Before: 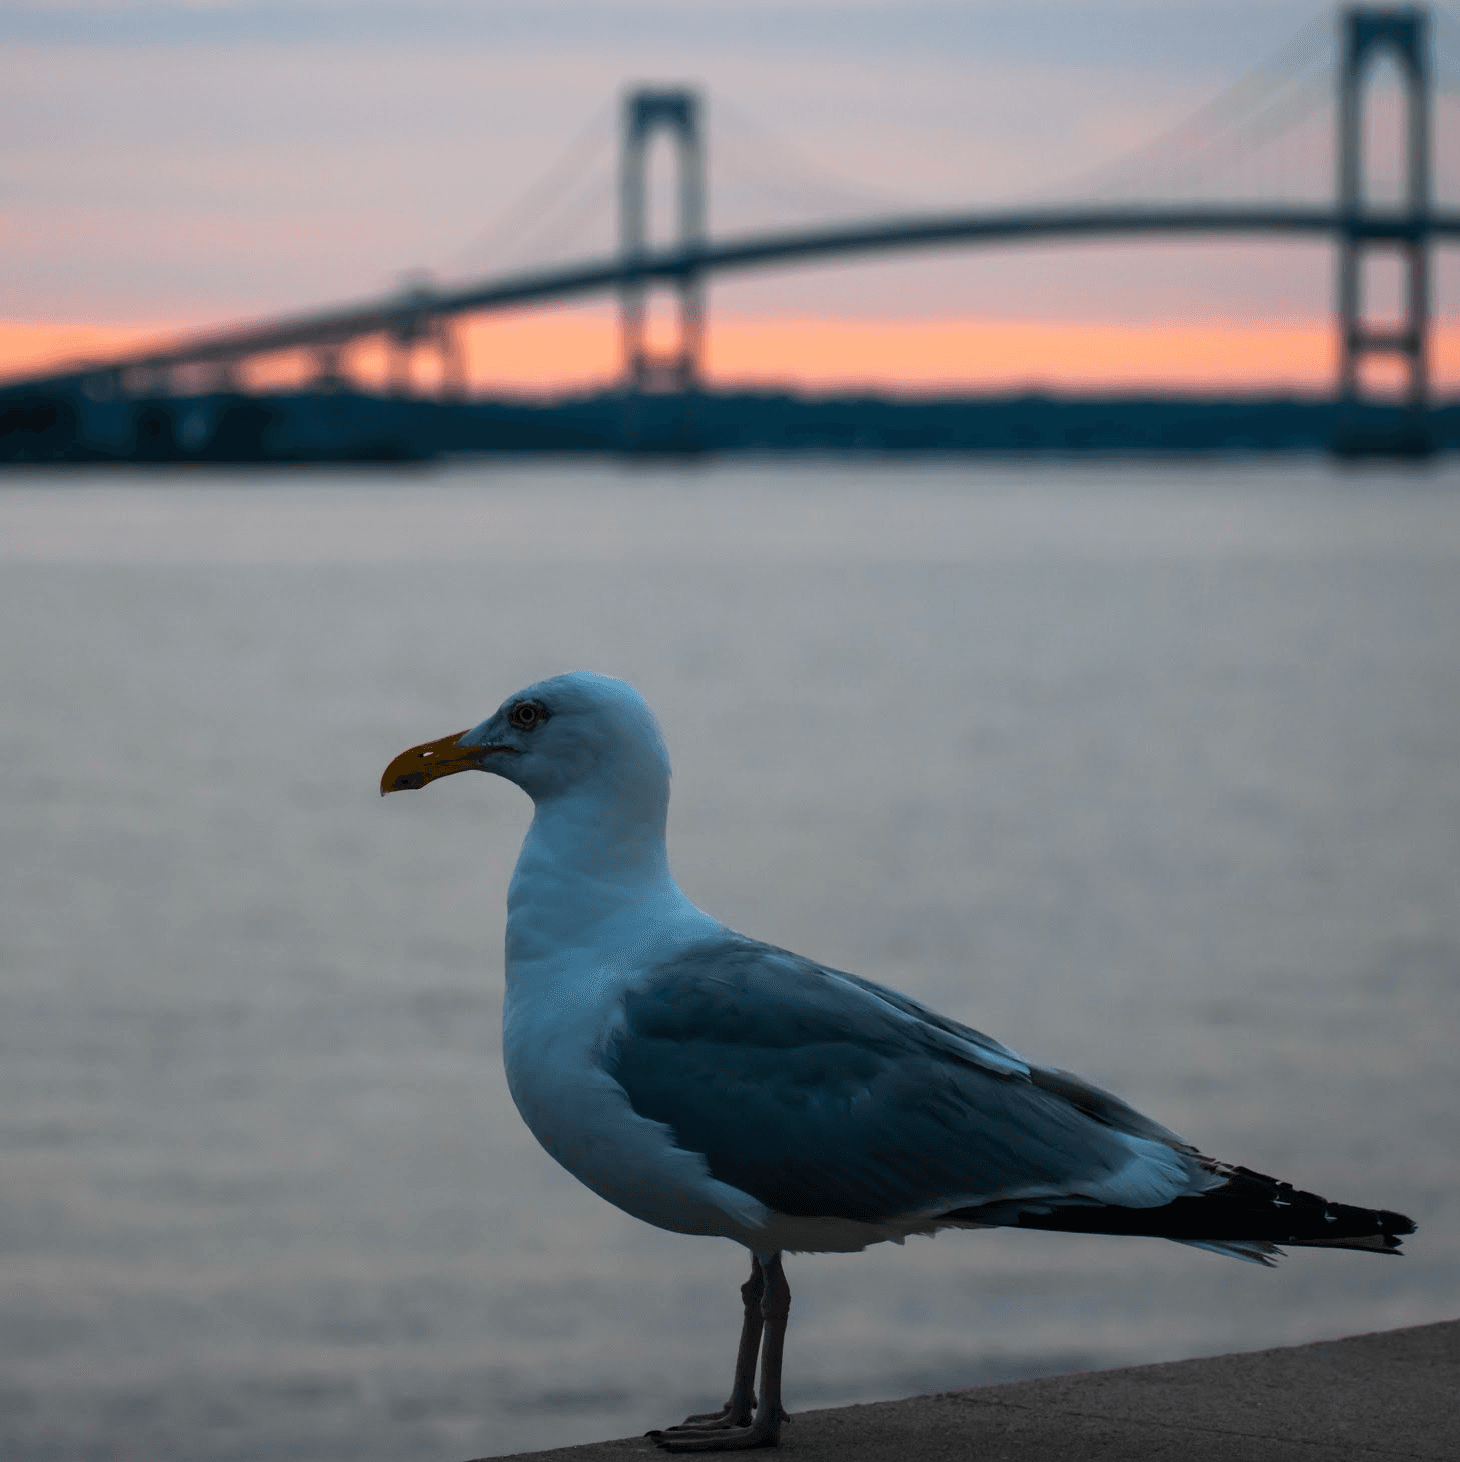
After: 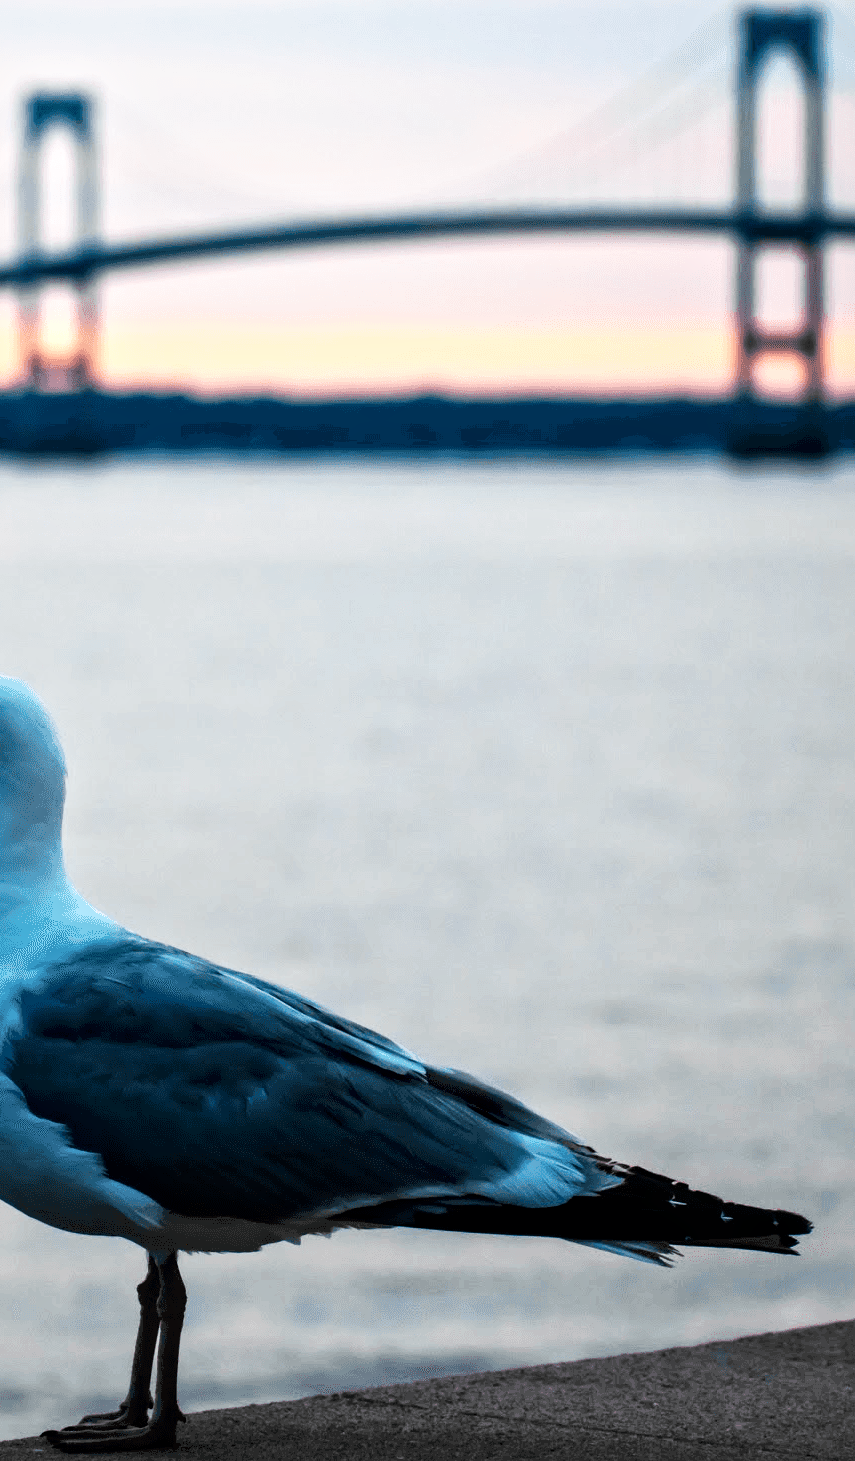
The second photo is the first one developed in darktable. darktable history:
base curve: curves: ch0 [(0, 0) (0.007, 0.004) (0.027, 0.03) (0.046, 0.07) (0.207, 0.54) (0.442, 0.872) (0.673, 0.972) (1, 1)], preserve colors none
local contrast: mode bilateral grid, contrast 20, coarseness 20, detail 150%, midtone range 0.2
crop: left 41.402%
